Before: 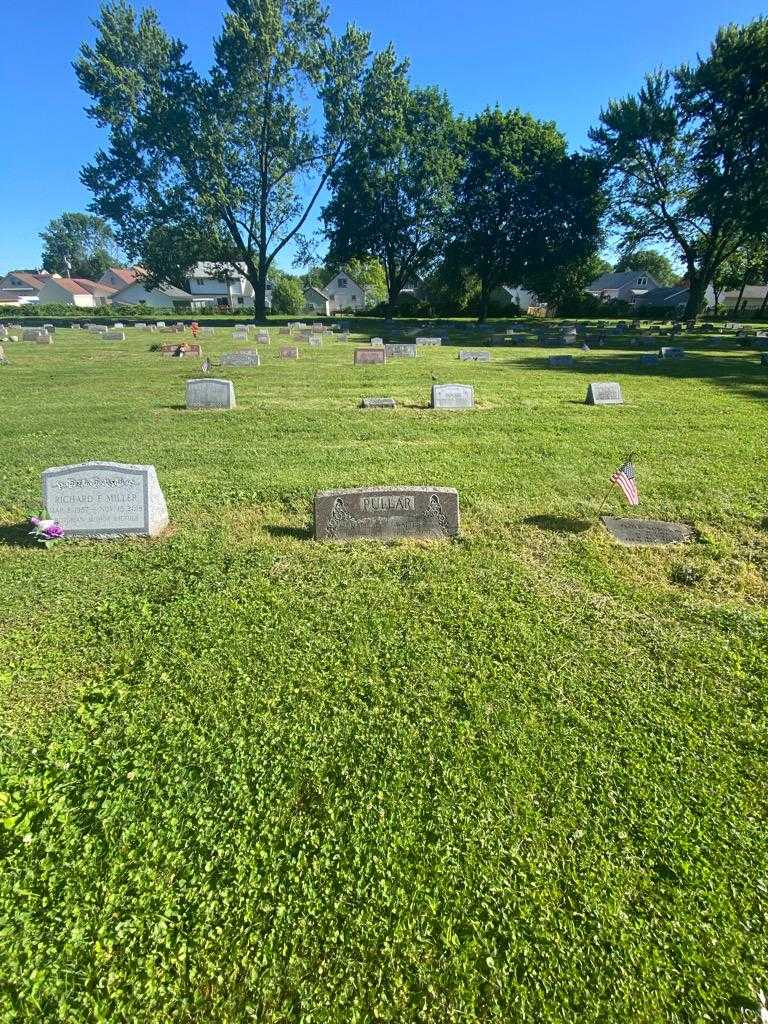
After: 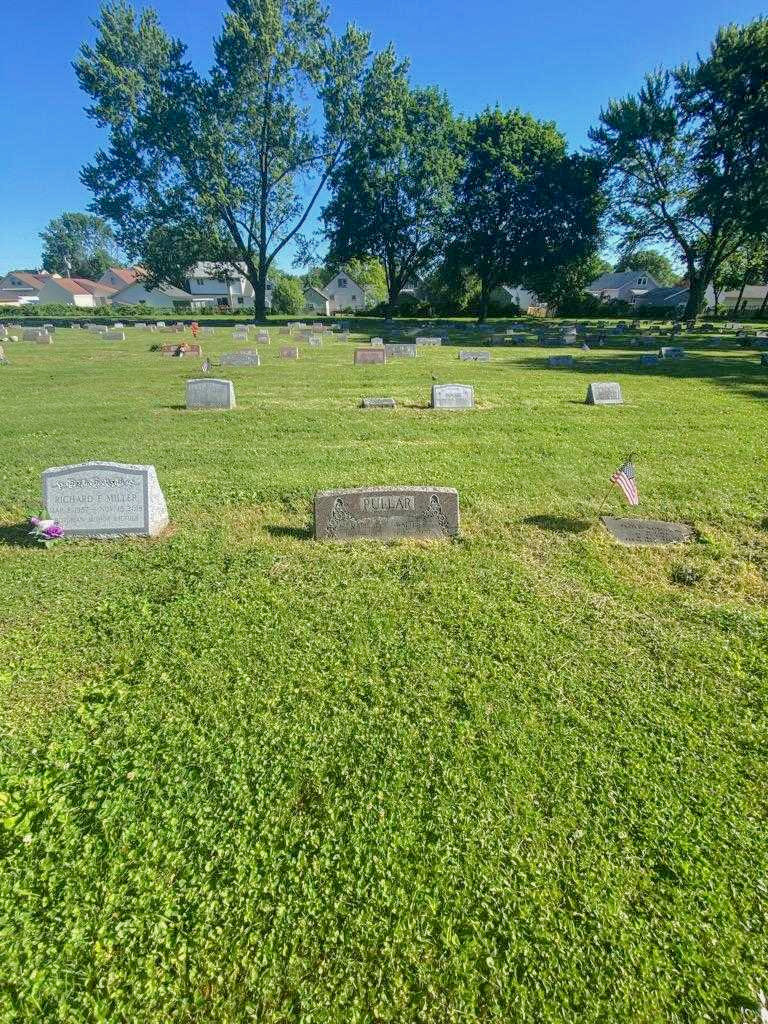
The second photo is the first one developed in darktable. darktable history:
tone equalizer: -8 EV -0.025 EV, -7 EV 0.023 EV, -6 EV -0.007 EV, -5 EV 0.006 EV, -4 EV -0.047 EV, -3 EV -0.236 EV, -2 EV -0.667 EV, -1 EV -0.96 EV, +0 EV -0.945 EV, edges refinement/feathering 500, mask exposure compensation -1.57 EV, preserve details no
exposure: black level correction 0, exposure 0.699 EV, compensate highlight preservation false
local contrast: detail 130%
